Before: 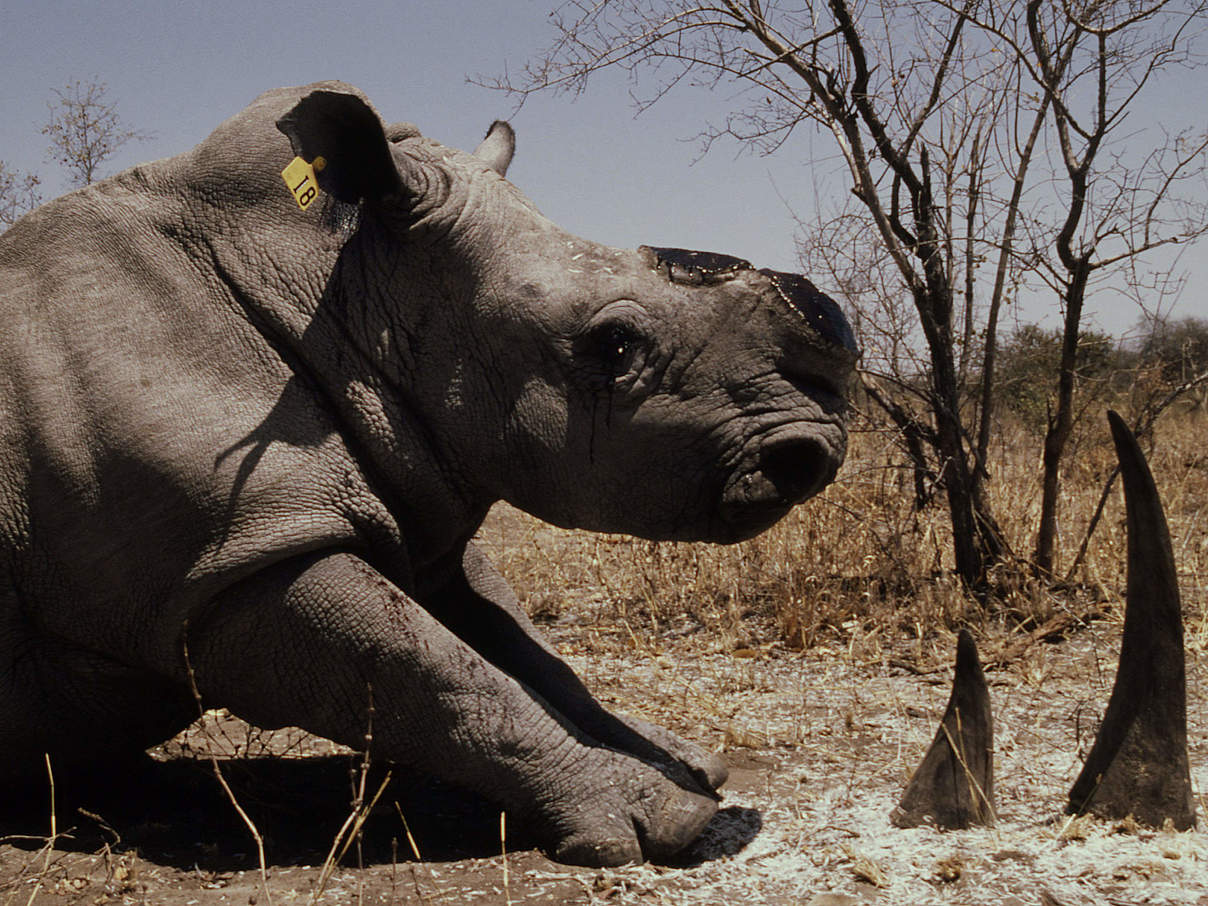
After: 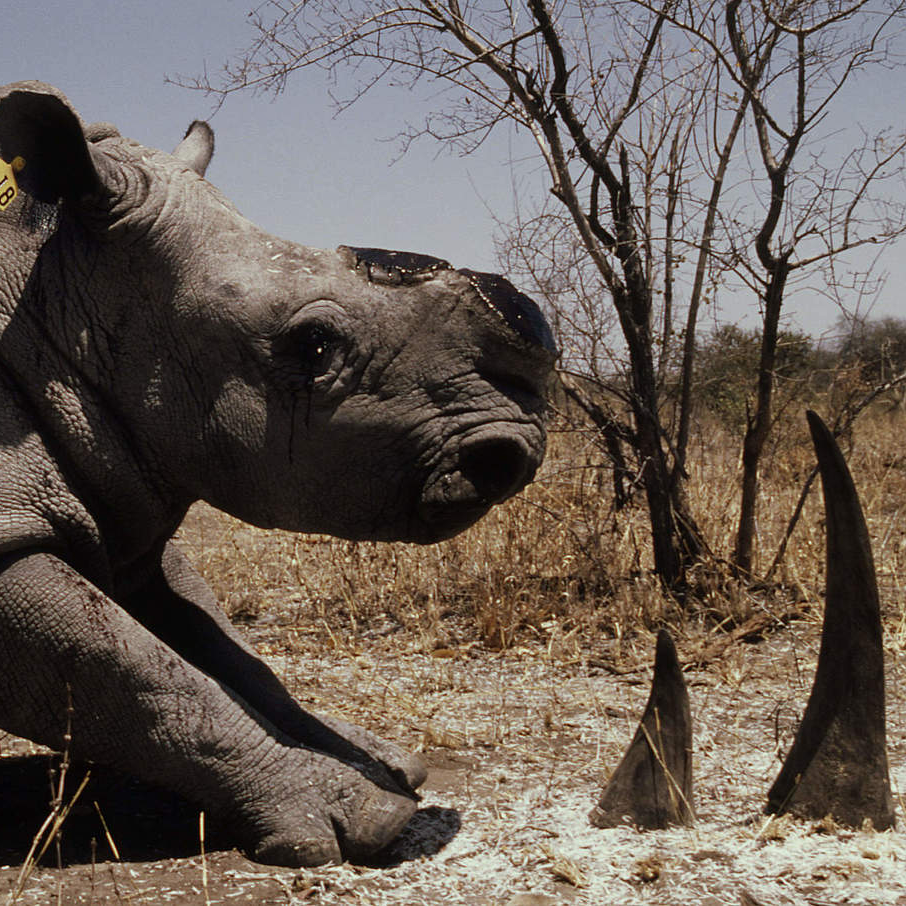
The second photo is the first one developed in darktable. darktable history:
shadows and highlights: shadows -1.23, highlights 41.1
crop and rotate: left 24.984%
contrast equalizer: y [[0.5, 0.5, 0.472, 0.5, 0.5, 0.5], [0.5 ×6], [0.5 ×6], [0 ×6], [0 ×6]], mix 0.3
